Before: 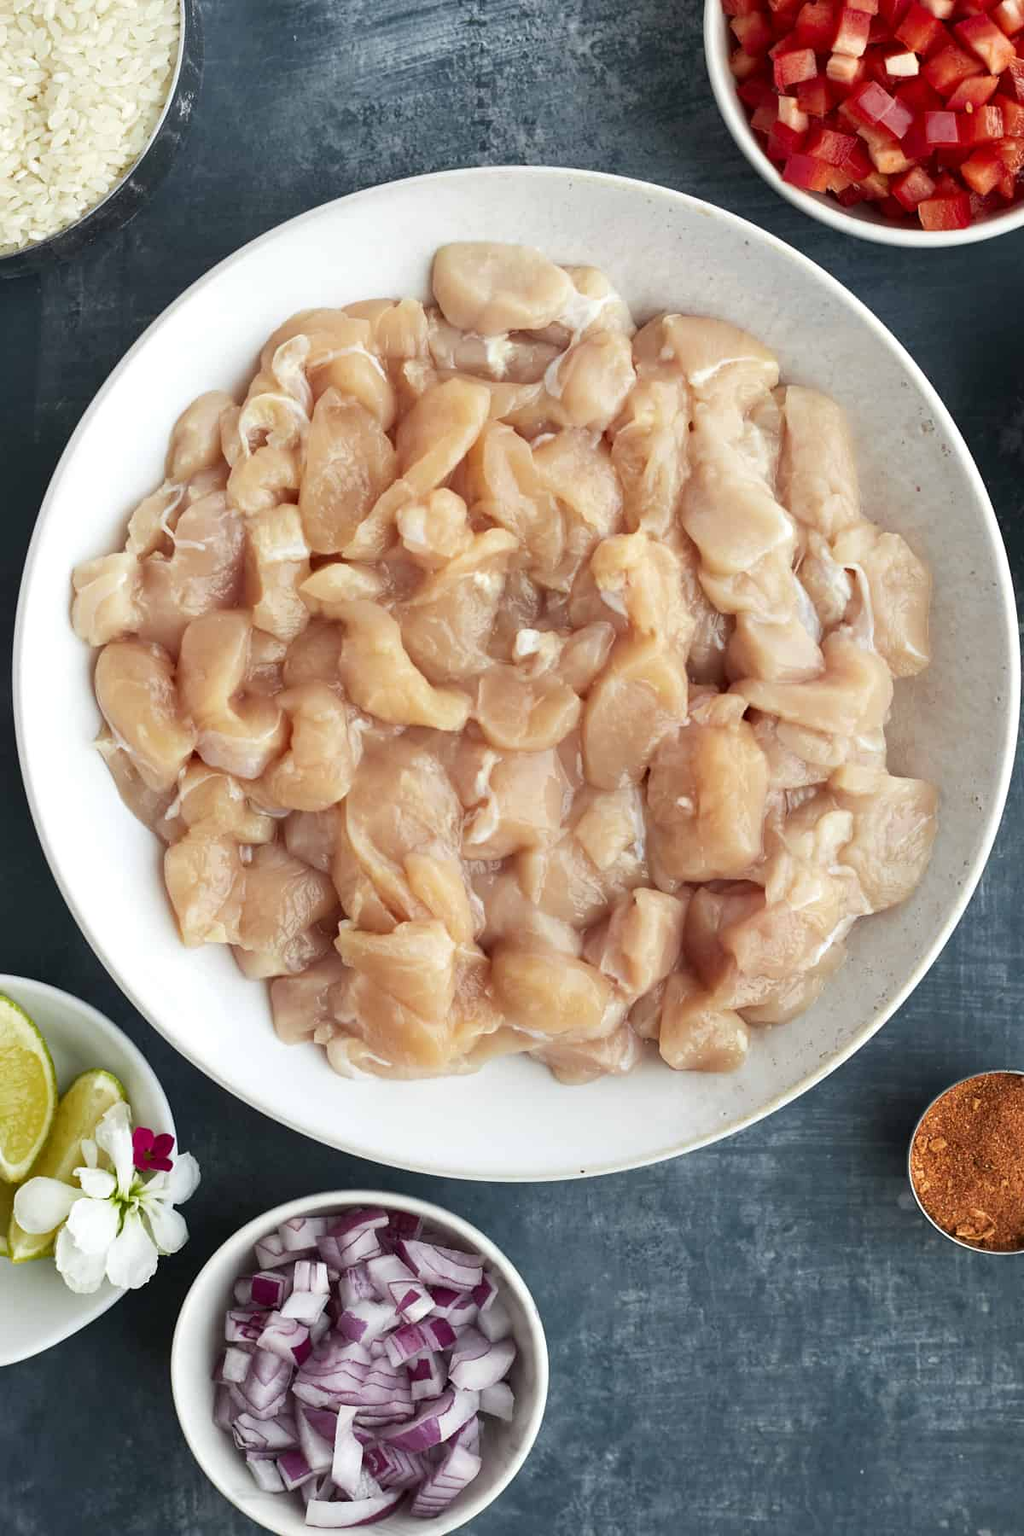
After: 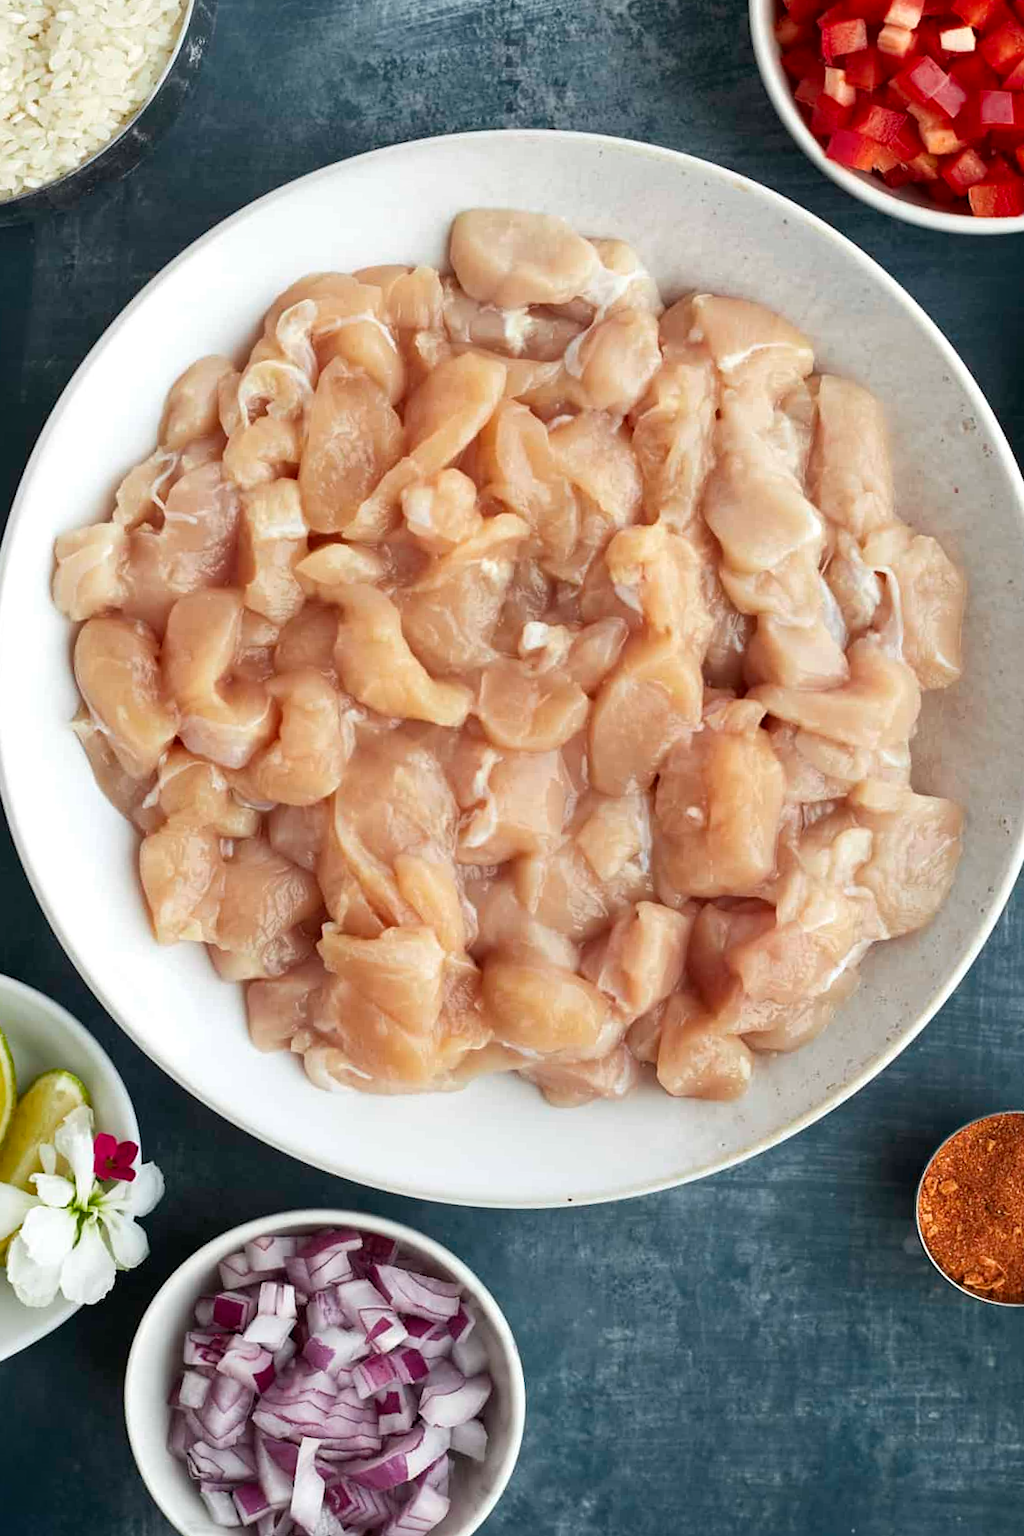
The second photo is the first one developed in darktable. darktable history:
shadows and highlights: shadows -88.03, highlights -35.45, shadows color adjustment 99.15%, highlights color adjustment 0%, soften with gaussian
crop and rotate: angle -2.38°
